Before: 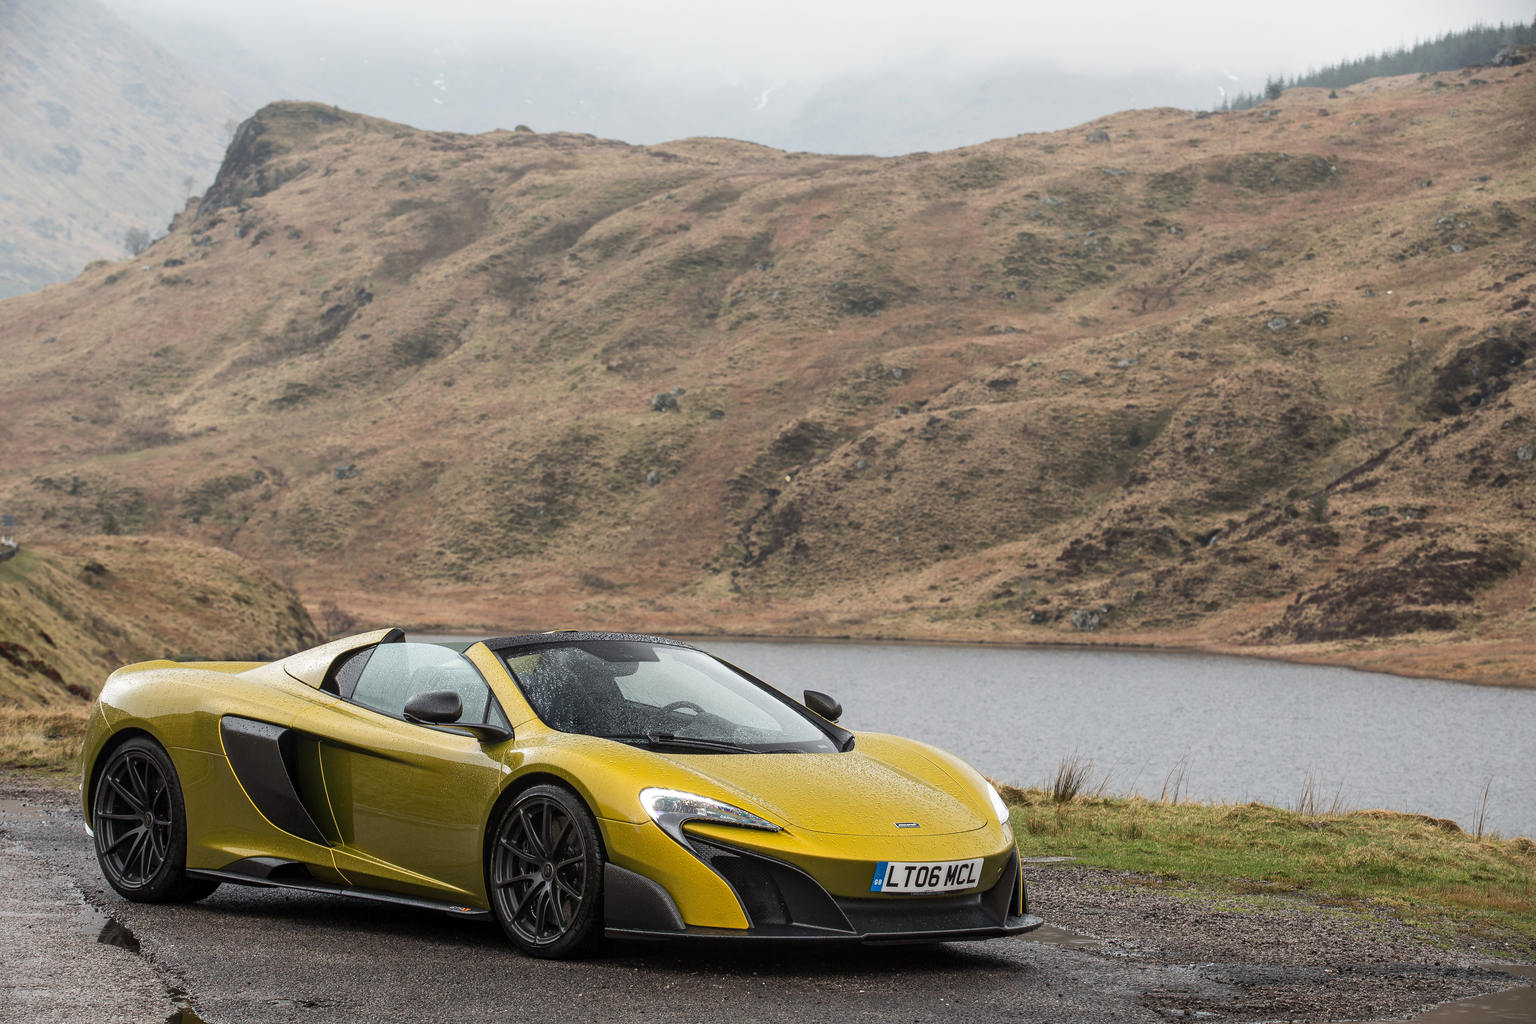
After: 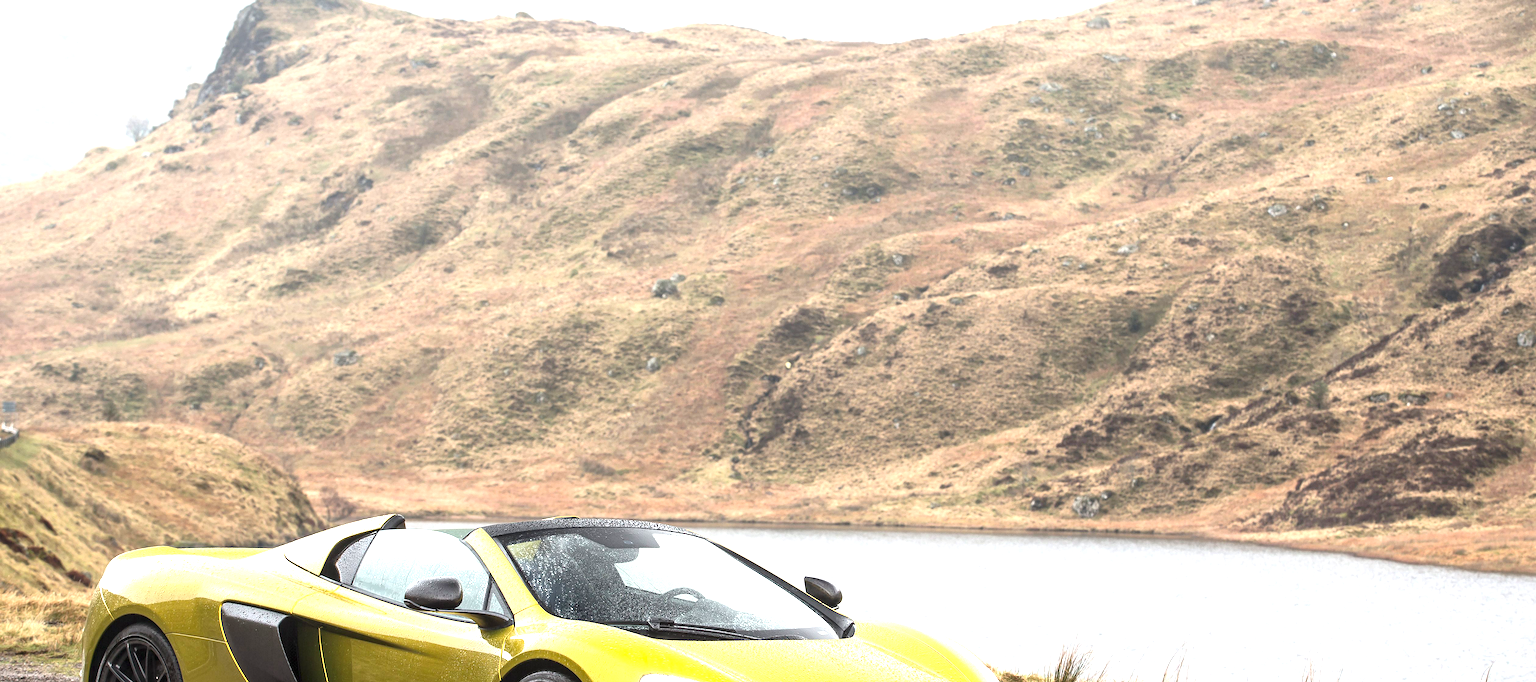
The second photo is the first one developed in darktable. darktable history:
exposure: black level correction 0, exposure 1.4 EV, compensate highlight preservation false
crop: top 11.166%, bottom 22.168%
